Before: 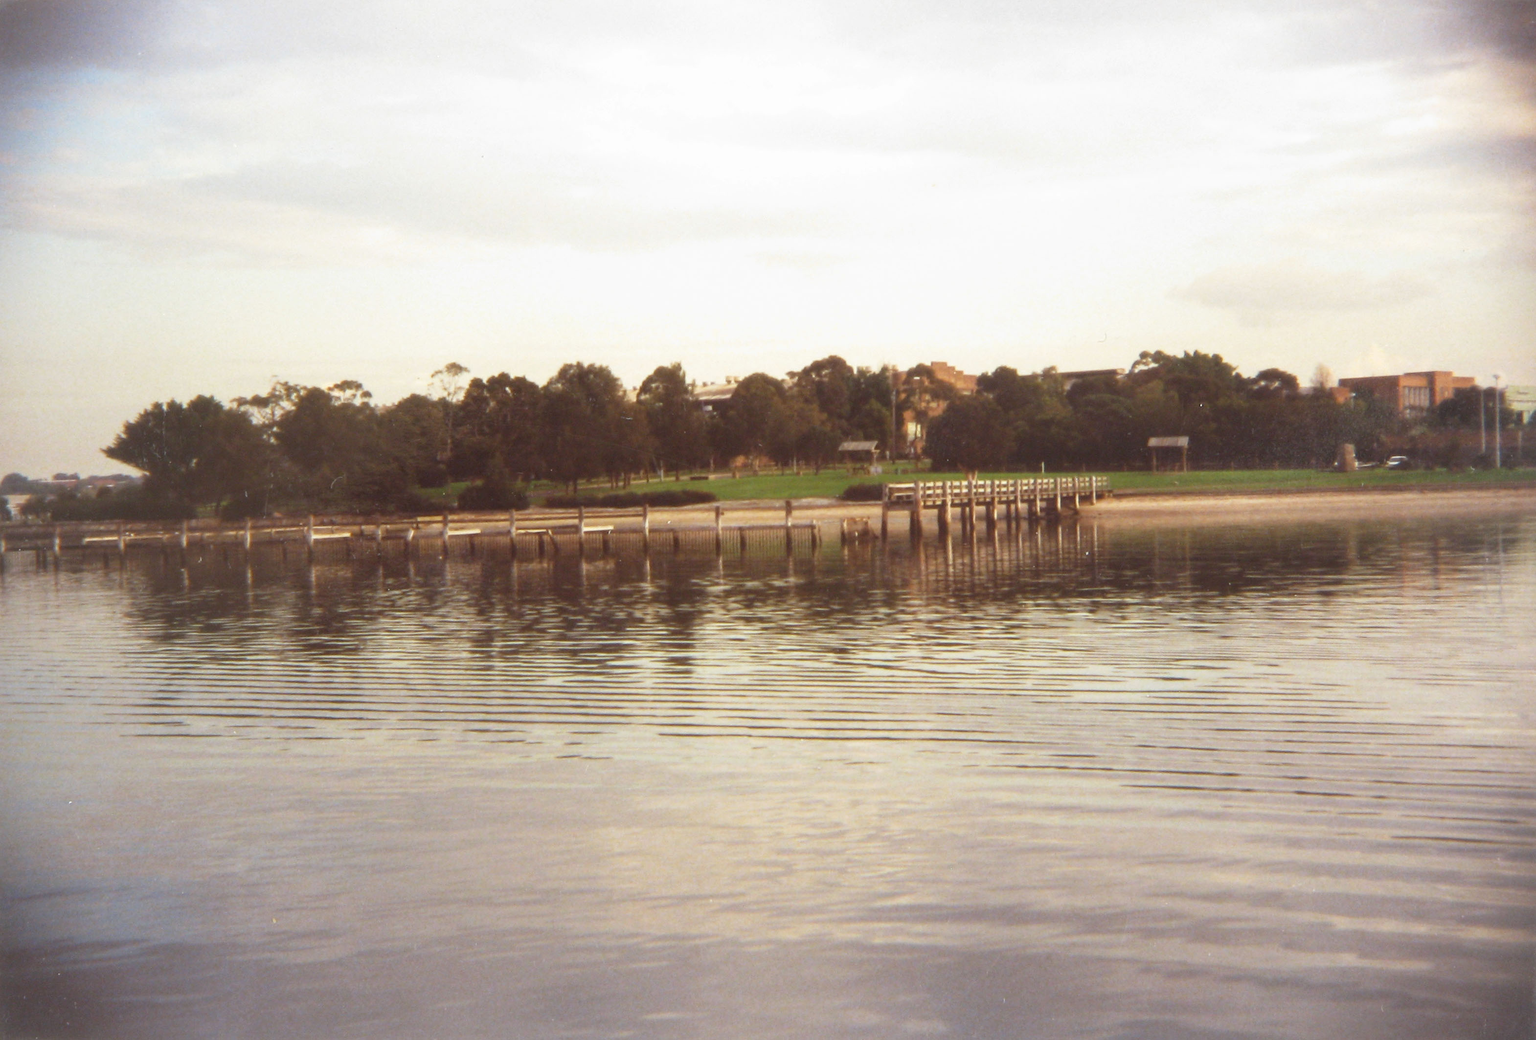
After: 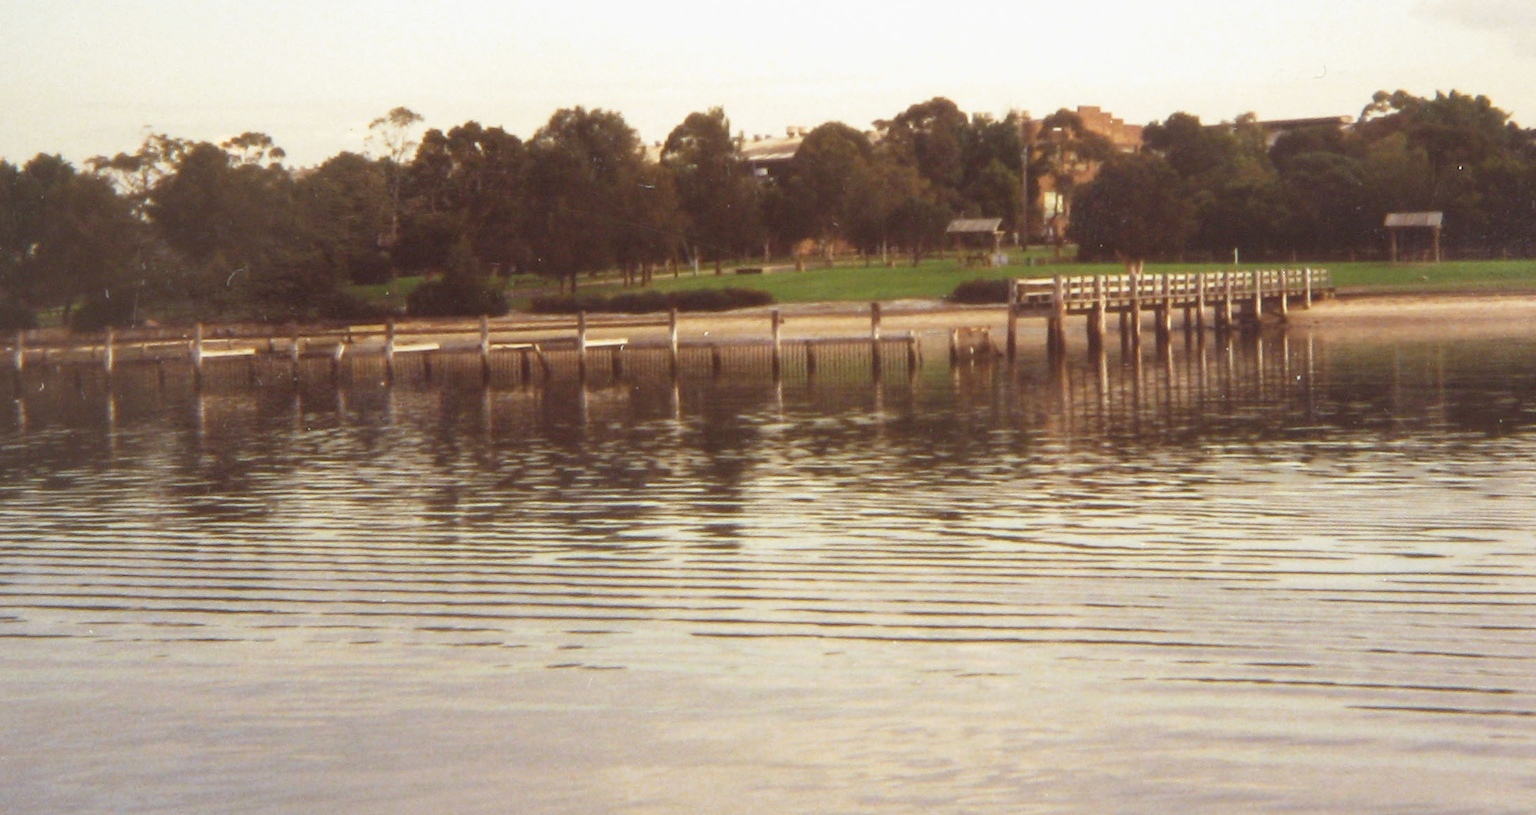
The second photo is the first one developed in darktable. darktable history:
white balance: emerald 1
crop: left 11.123%, top 27.61%, right 18.3%, bottom 17.034%
tone equalizer: on, module defaults
